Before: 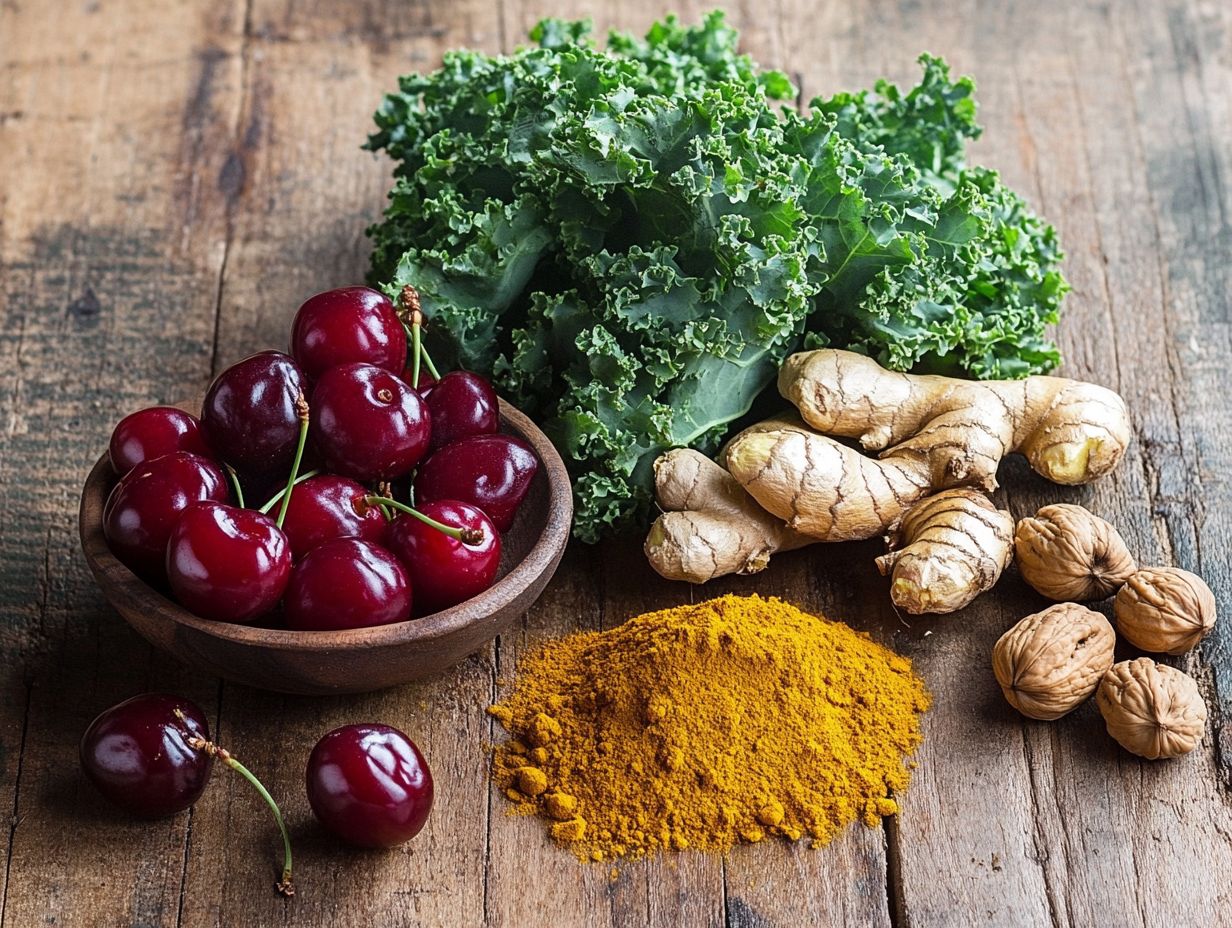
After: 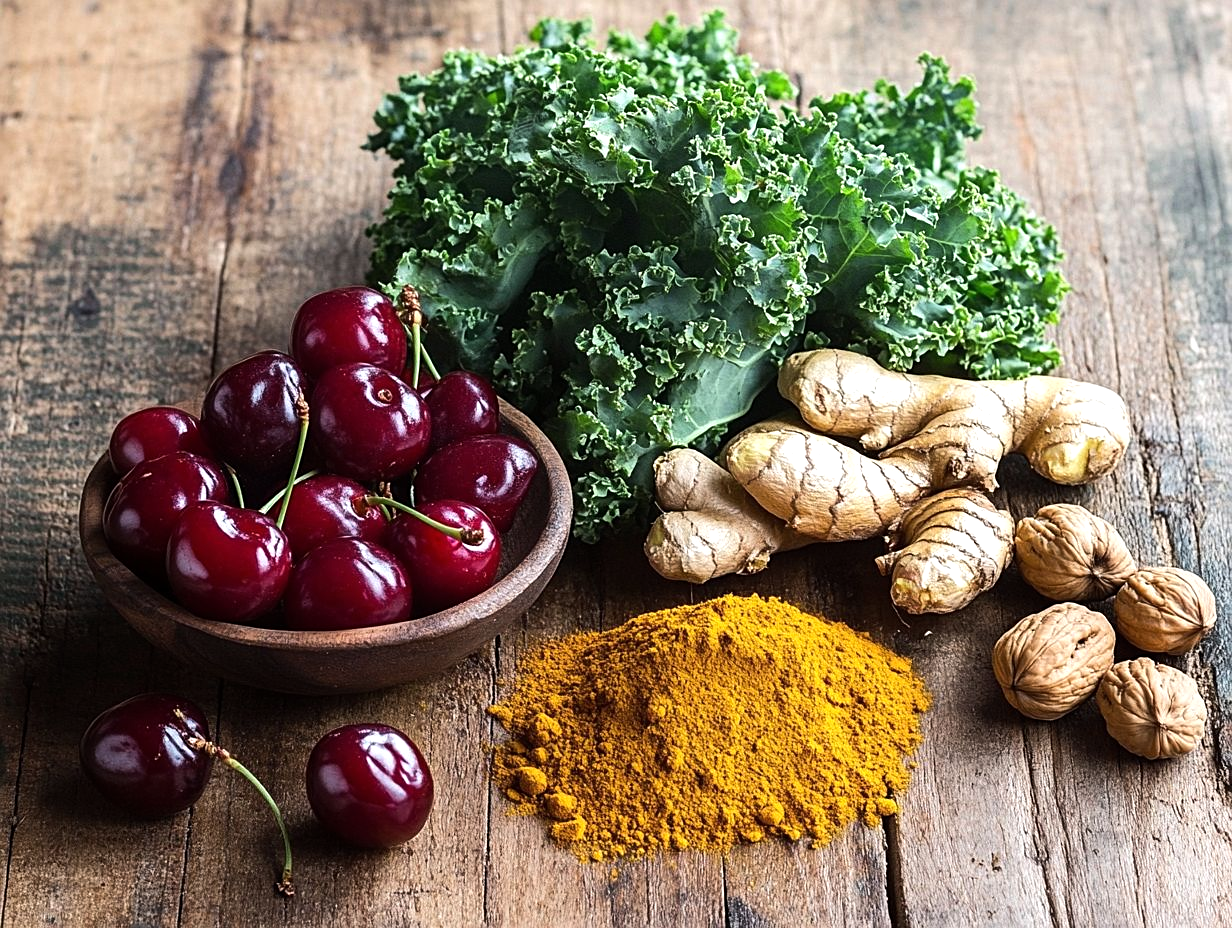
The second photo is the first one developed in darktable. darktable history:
tone equalizer: -8 EV -0.382 EV, -7 EV -0.429 EV, -6 EV -0.3 EV, -5 EV -0.194 EV, -3 EV 0.253 EV, -2 EV 0.33 EV, -1 EV 0.381 EV, +0 EV 0.403 EV, edges refinement/feathering 500, mask exposure compensation -1.57 EV, preserve details no
sharpen: amount 0.204
